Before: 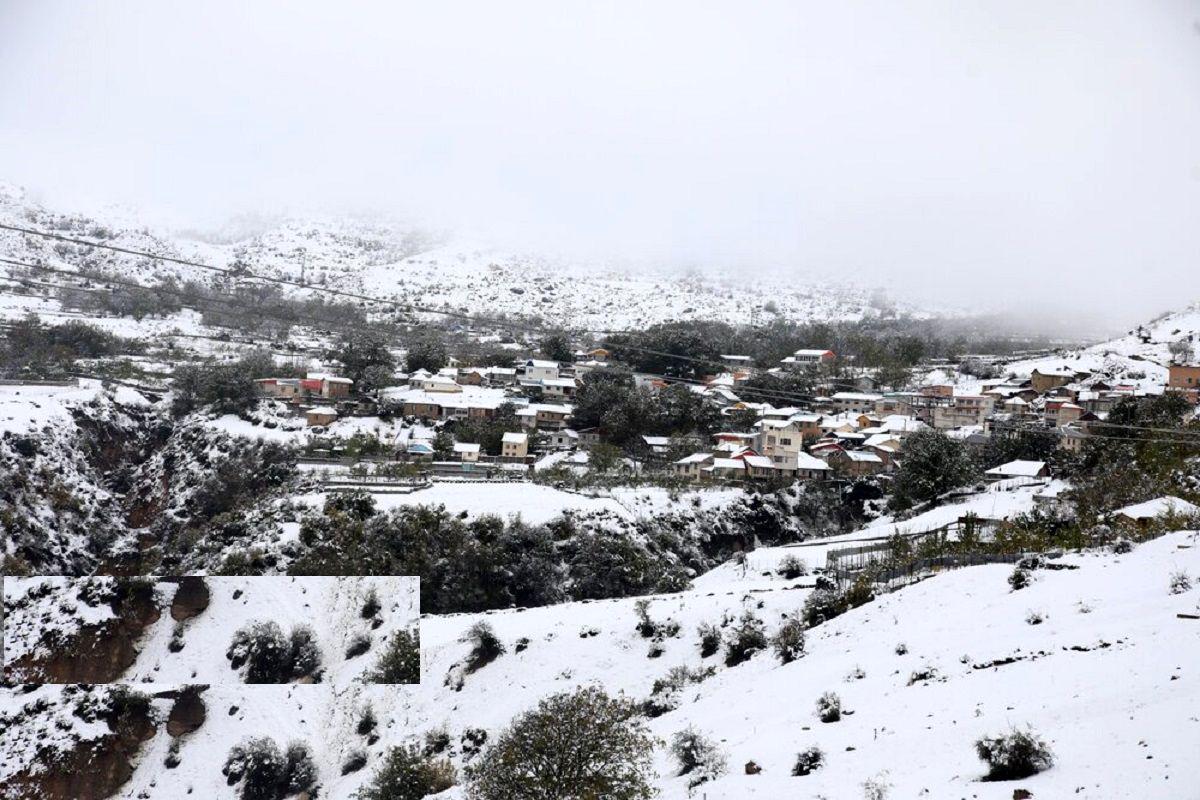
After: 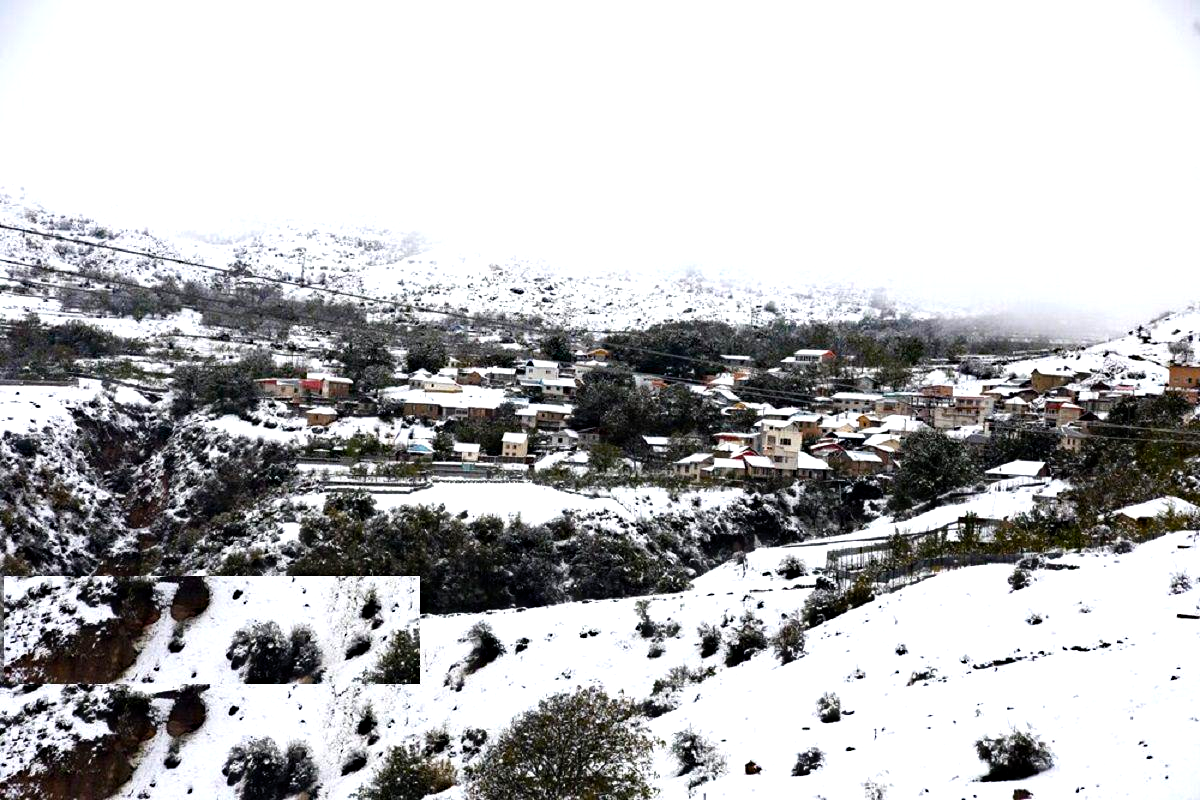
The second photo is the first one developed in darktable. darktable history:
haze removal: strength 0.53, distance 0.925, compatibility mode true, adaptive false
color balance rgb: shadows lift › luminance -20%, power › hue 72.24°, highlights gain › luminance 15%, global offset › hue 171.6°, perceptual saturation grading › highlights -15%, perceptual saturation grading › shadows 25%, global vibrance 30%, contrast 10%
